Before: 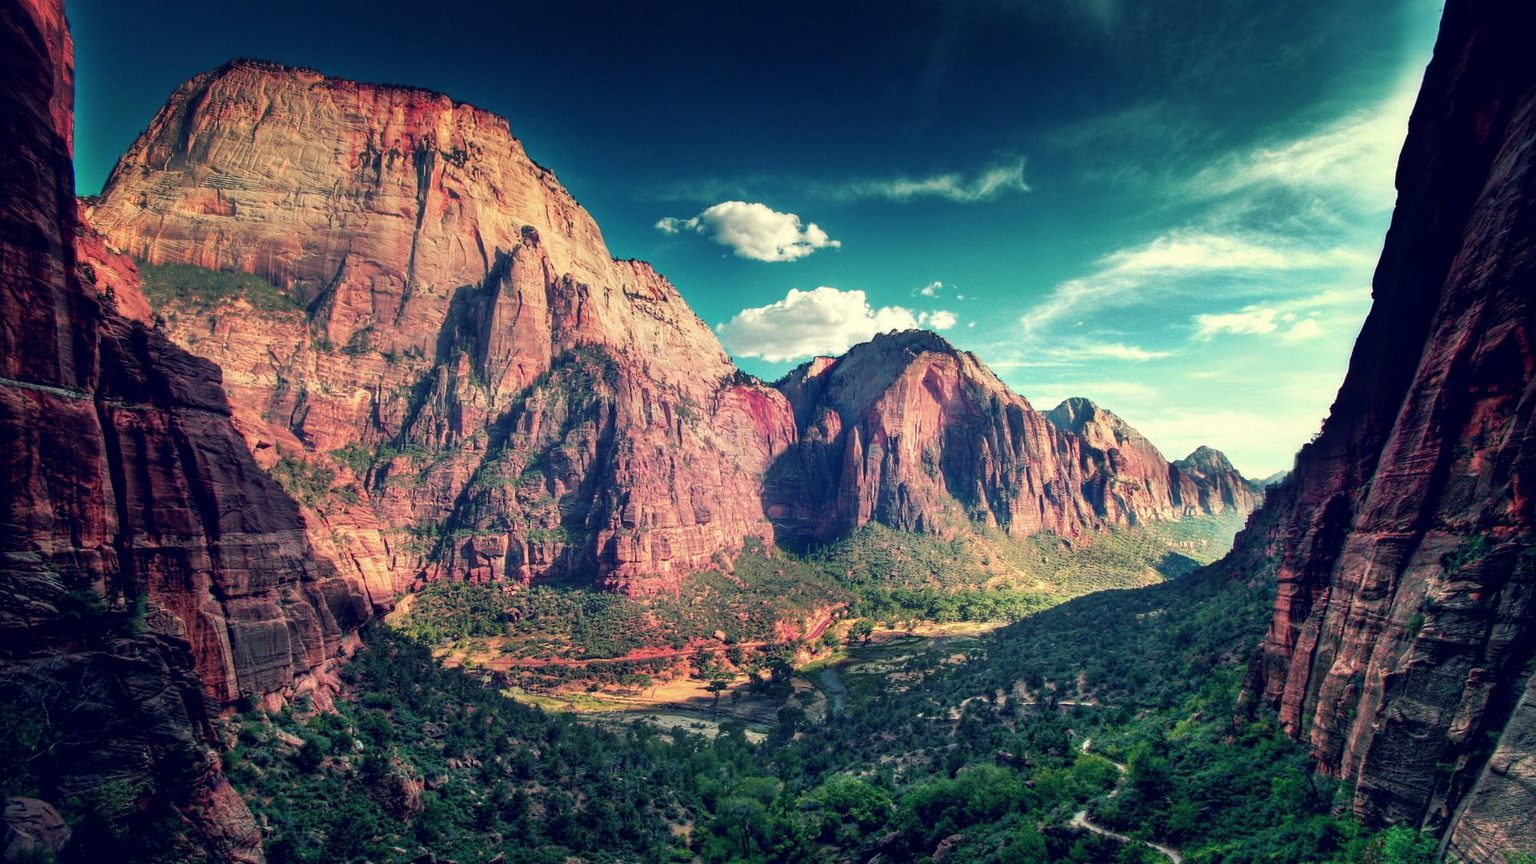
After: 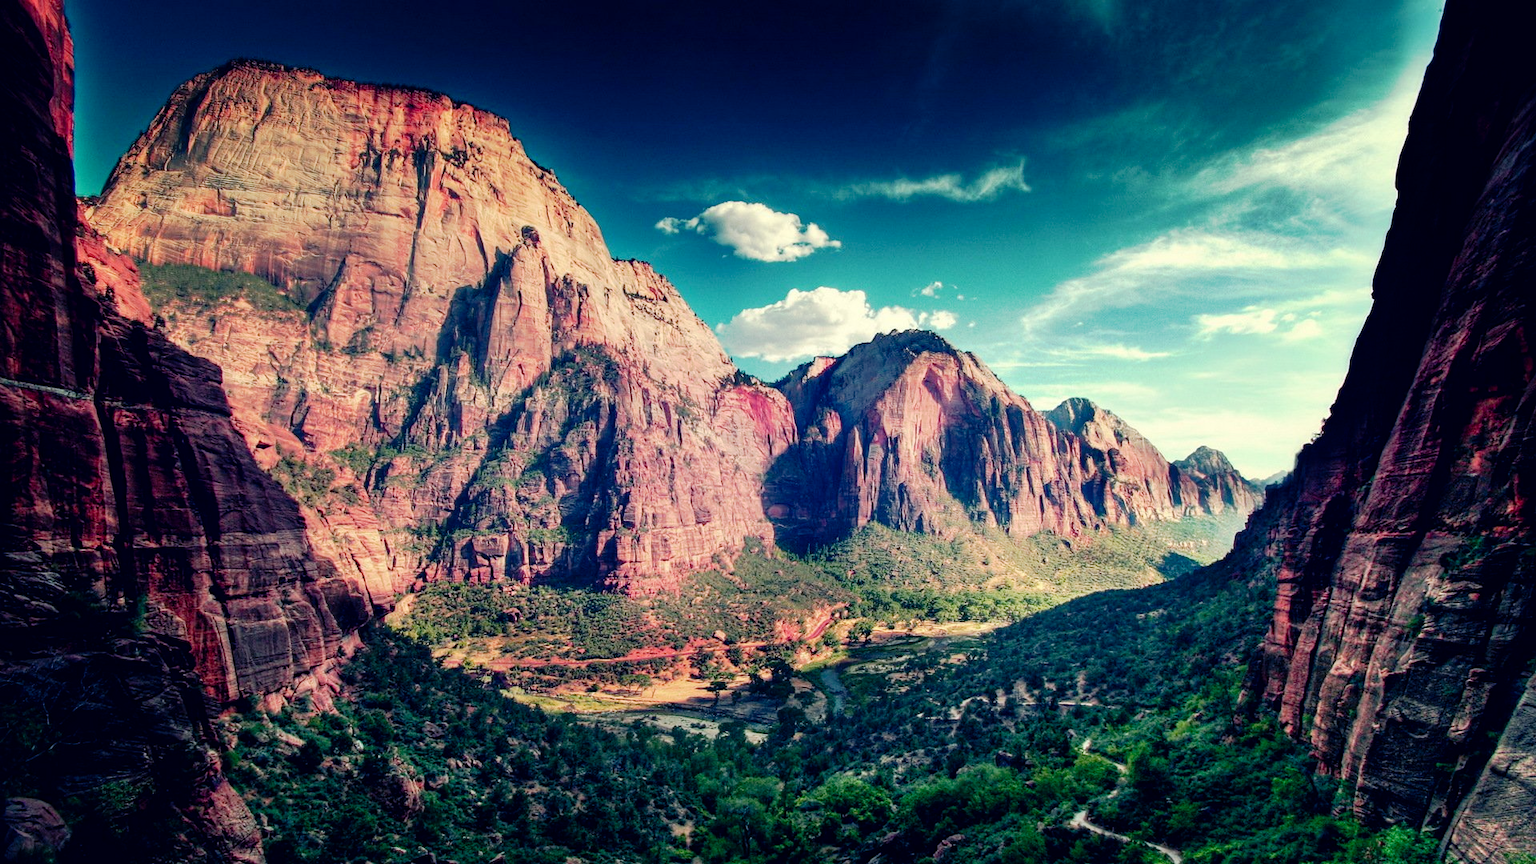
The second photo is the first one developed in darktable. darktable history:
tone curve: curves: ch0 [(0.003, 0) (0.066, 0.017) (0.163, 0.09) (0.264, 0.238) (0.395, 0.421) (0.517, 0.56) (0.688, 0.743) (0.791, 0.814) (1, 1)]; ch1 [(0, 0) (0.164, 0.115) (0.337, 0.332) (0.39, 0.398) (0.464, 0.461) (0.501, 0.5) (0.507, 0.503) (0.534, 0.537) (0.577, 0.59) (0.652, 0.681) (0.733, 0.749) (0.811, 0.796) (1, 1)]; ch2 [(0, 0) (0.337, 0.382) (0.464, 0.476) (0.501, 0.502) (0.527, 0.54) (0.551, 0.565) (0.6, 0.59) (0.687, 0.675) (1, 1)], preserve colors none
